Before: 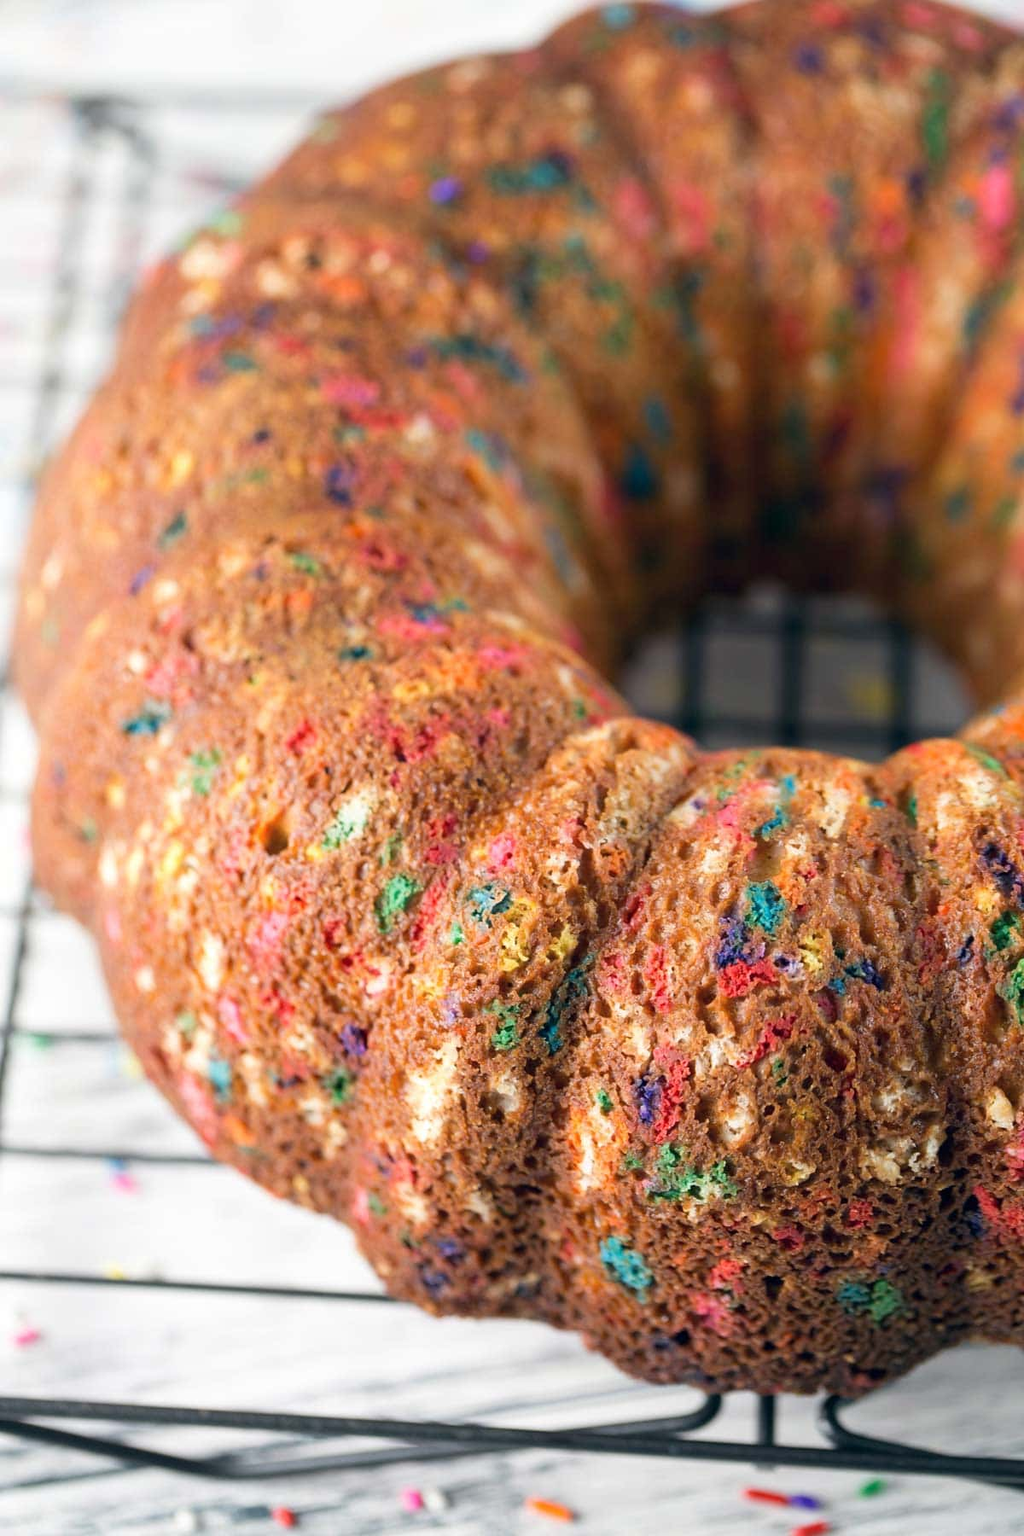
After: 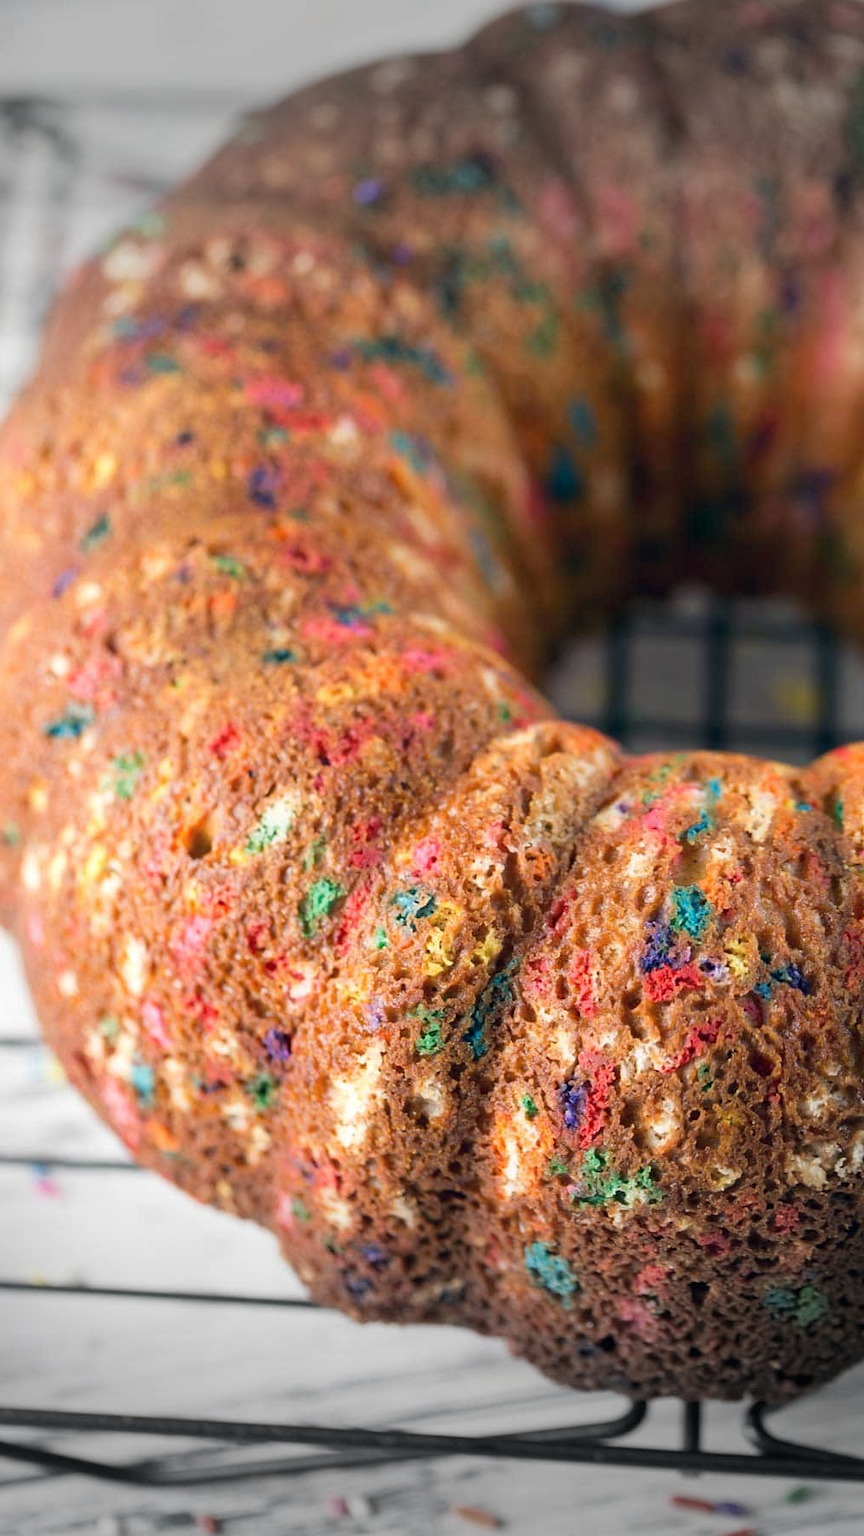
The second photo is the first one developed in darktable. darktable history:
vignetting: fall-off start 79.43%, saturation -0.649, width/height ratio 1.327, unbound false
crop: left 7.598%, right 7.873%
